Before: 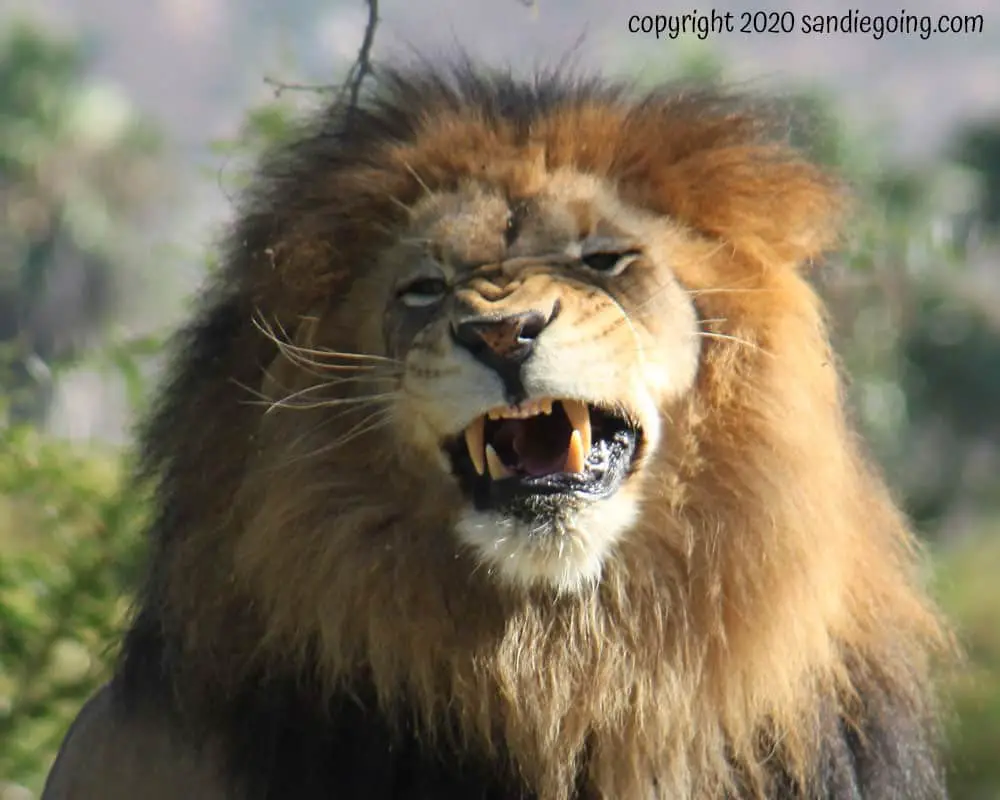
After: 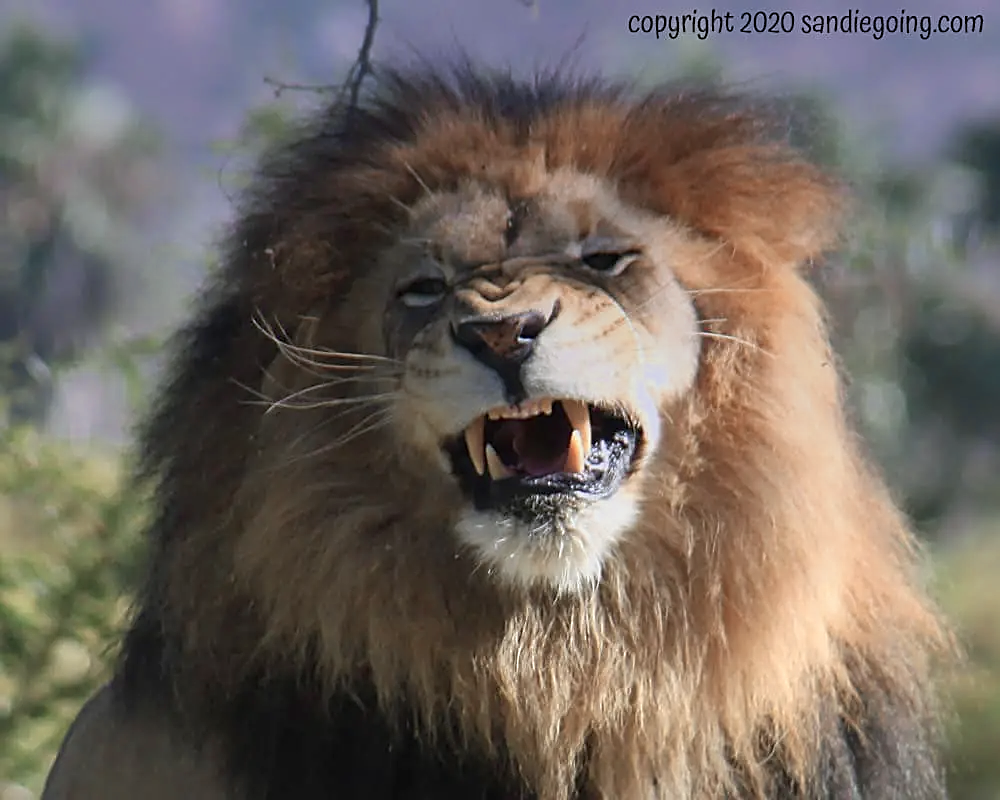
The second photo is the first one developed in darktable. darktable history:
sharpen: on, module defaults
color zones: curves: ch0 [(0, 0.473) (0.001, 0.473) (0.226, 0.548) (0.4, 0.589) (0.525, 0.54) (0.728, 0.403) (0.999, 0.473) (1, 0.473)]; ch1 [(0, 0.619) (0.001, 0.619) (0.234, 0.388) (0.4, 0.372) (0.528, 0.422) (0.732, 0.53) (0.999, 0.619) (1, 0.619)]; ch2 [(0, 0.547) (0.001, 0.547) (0.226, 0.45) (0.4, 0.525) (0.525, 0.585) (0.8, 0.511) (0.999, 0.547) (1, 0.547)]
shadows and highlights: shadows 25, highlights -25
graduated density: hue 238.83°, saturation 50%
white balance: emerald 1
